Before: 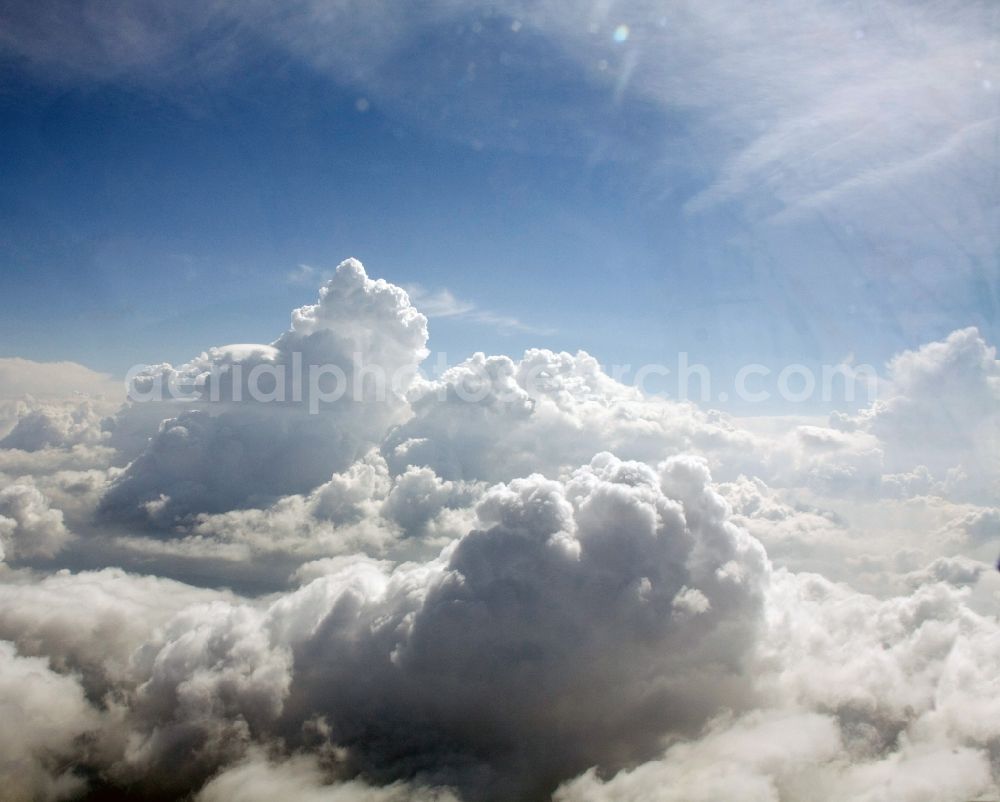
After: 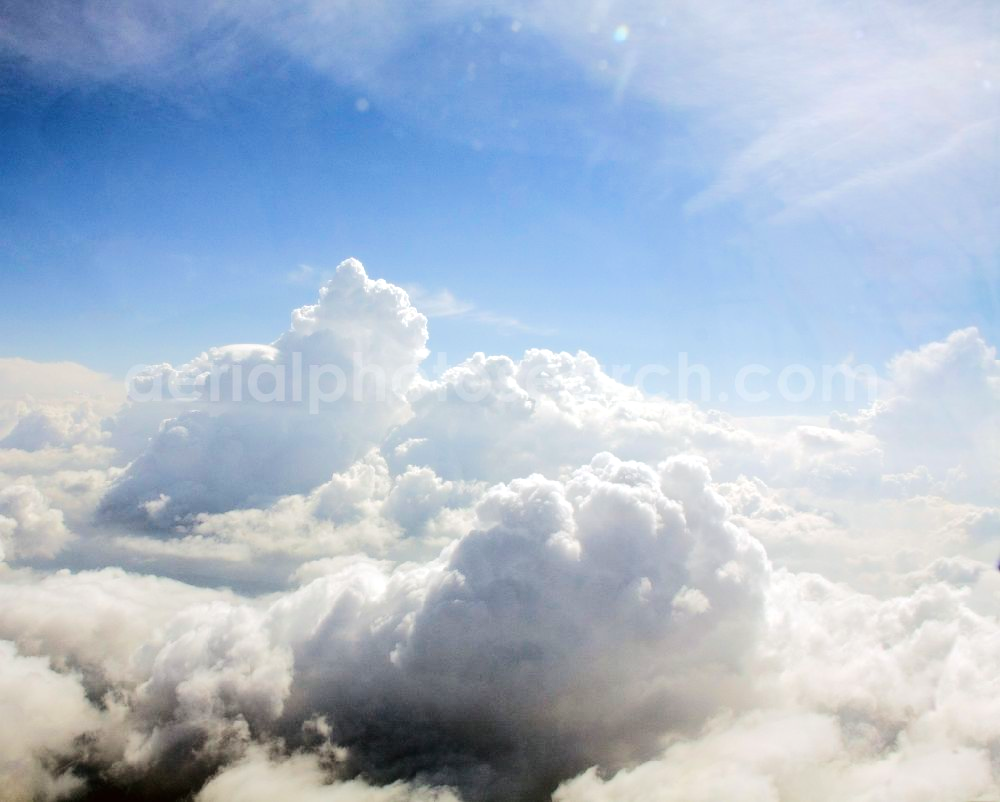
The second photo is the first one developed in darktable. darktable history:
tone equalizer: -7 EV 0.152 EV, -6 EV 0.563 EV, -5 EV 1.12 EV, -4 EV 1.33 EV, -3 EV 1.12 EV, -2 EV 0.6 EV, -1 EV 0.166 EV, edges refinement/feathering 500, mask exposure compensation -1.57 EV, preserve details no
